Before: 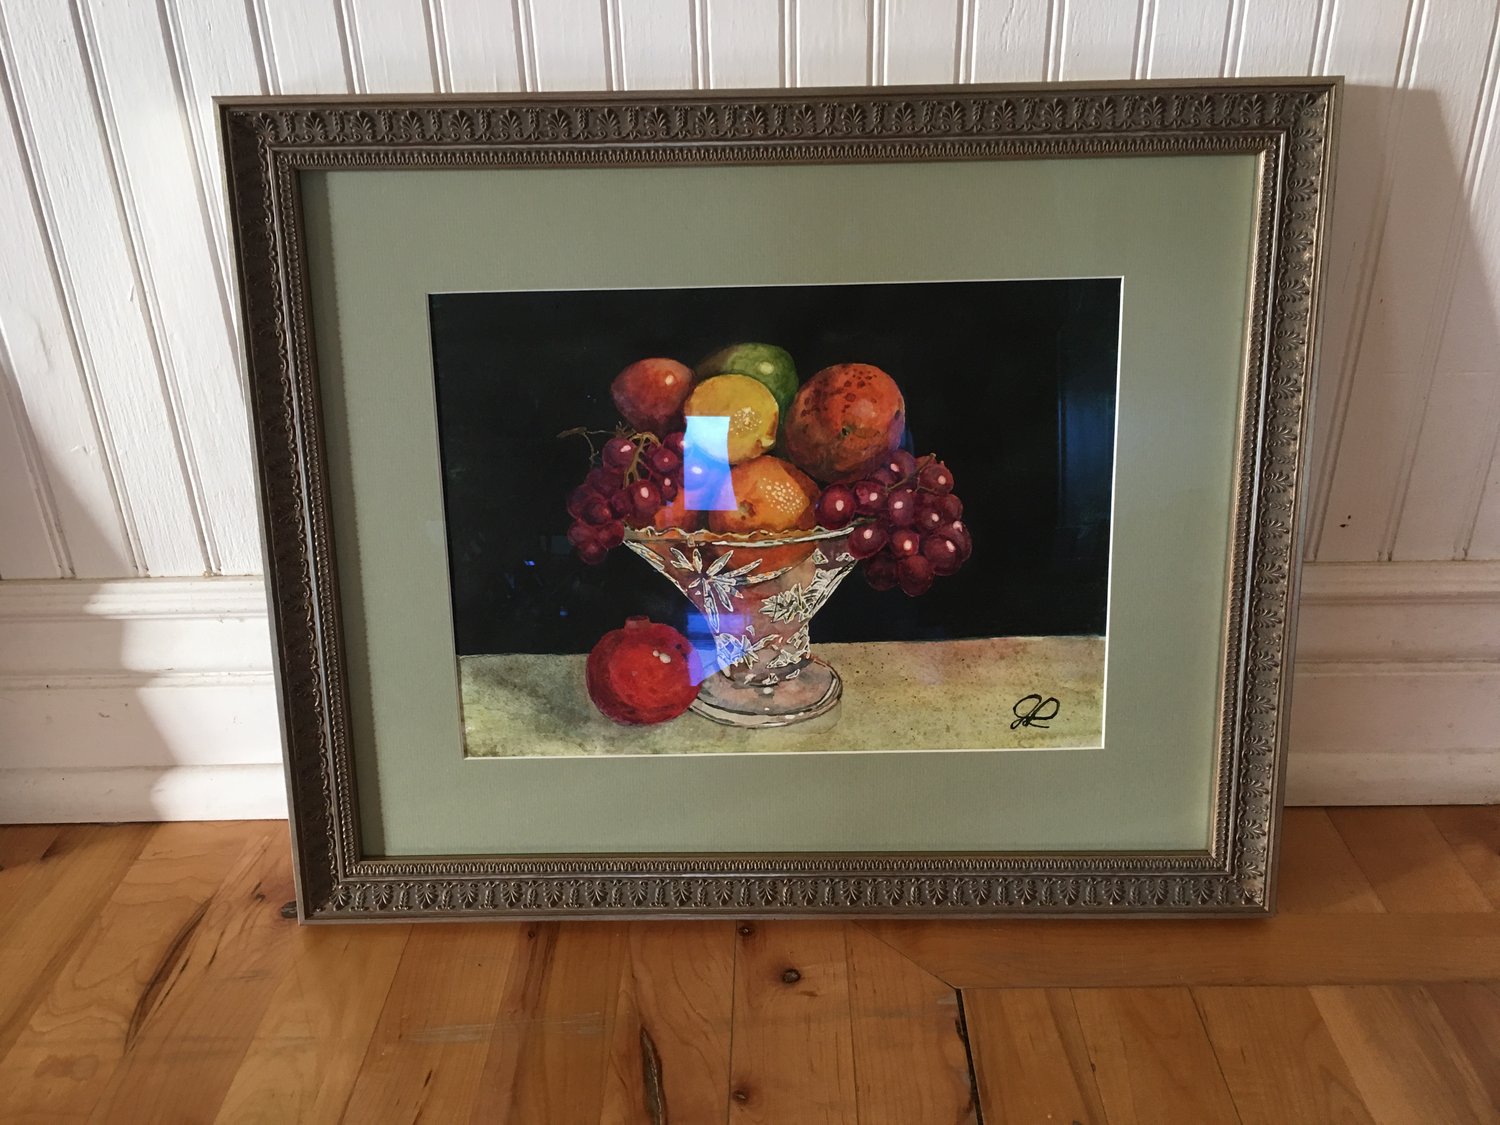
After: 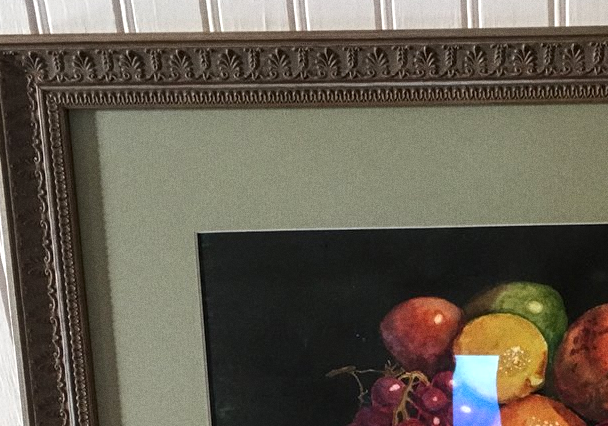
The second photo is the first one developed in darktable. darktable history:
grain: on, module defaults
crop: left 15.452%, top 5.459%, right 43.956%, bottom 56.62%
levels: levels [0, 0.476, 0.951]
local contrast: on, module defaults
